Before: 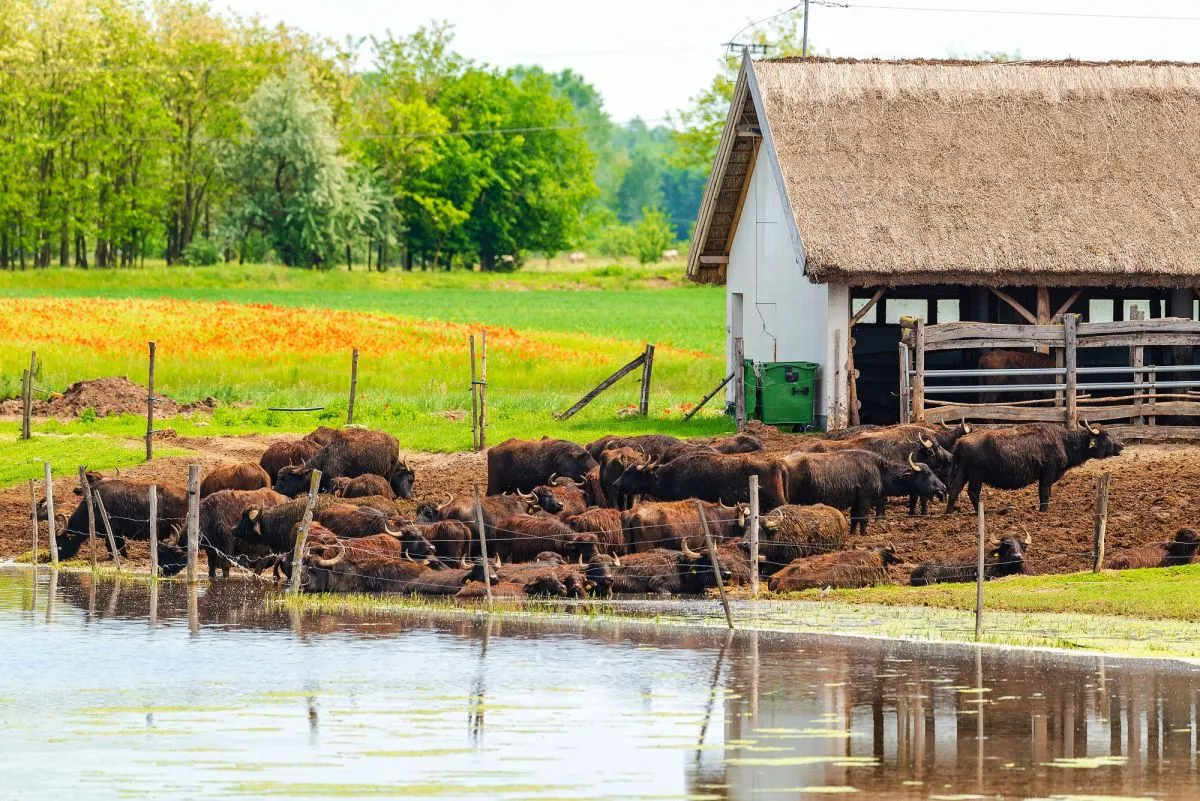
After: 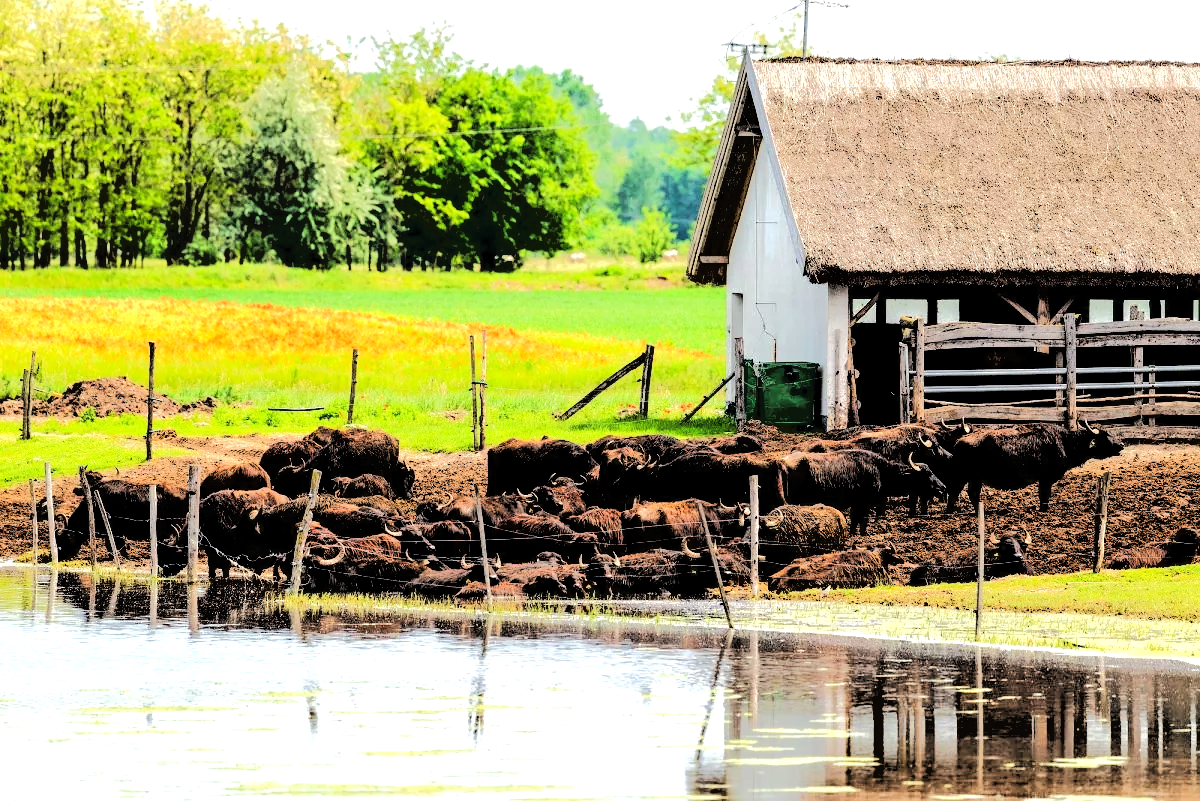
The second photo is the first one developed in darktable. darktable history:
base curve: curves: ch0 [(0.065, 0.026) (0.236, 0.358) (0.53, 0.546) (0.777, 0.841) (0.924, 0.992)], preserve colors average RGB
levels: levels [0.182, 0.542, 0.902]
